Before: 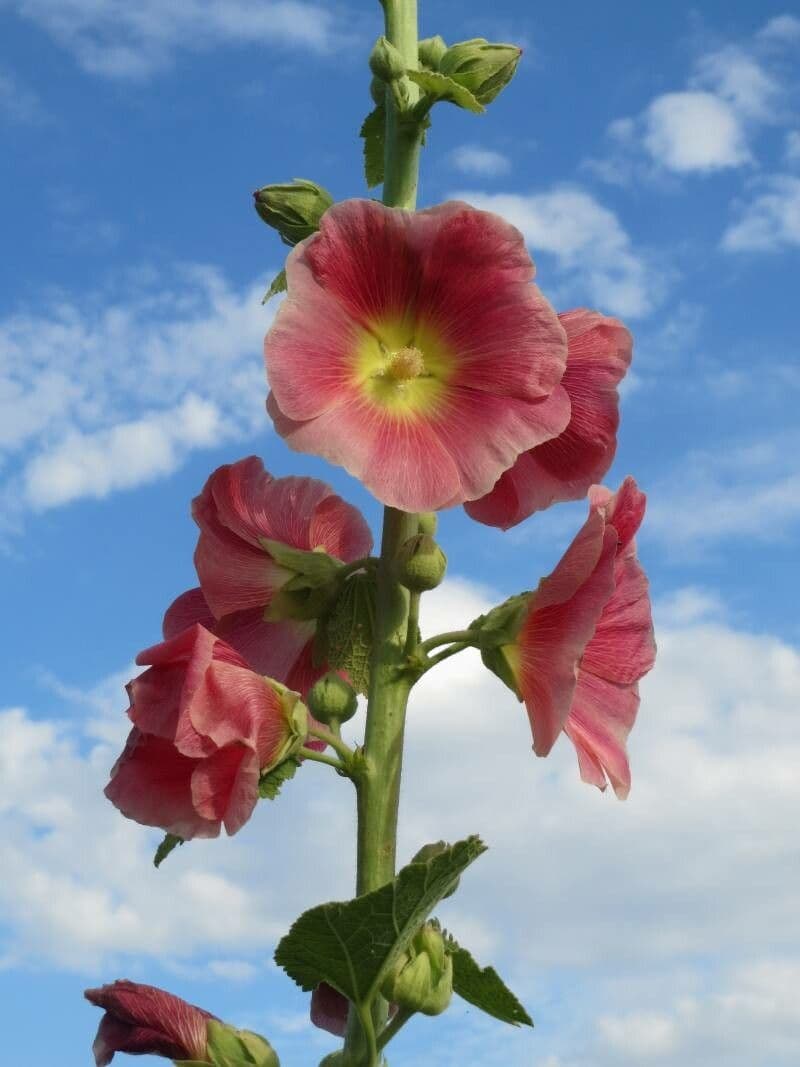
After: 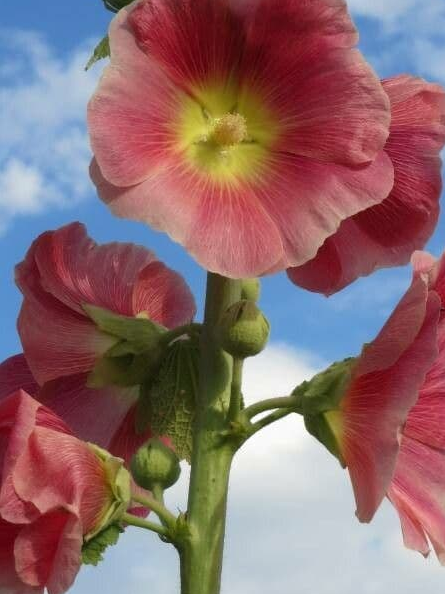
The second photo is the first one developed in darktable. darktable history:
crop and rotate: left 22.139%, top 21.981%, right 22.195%, bottom 22.303%
